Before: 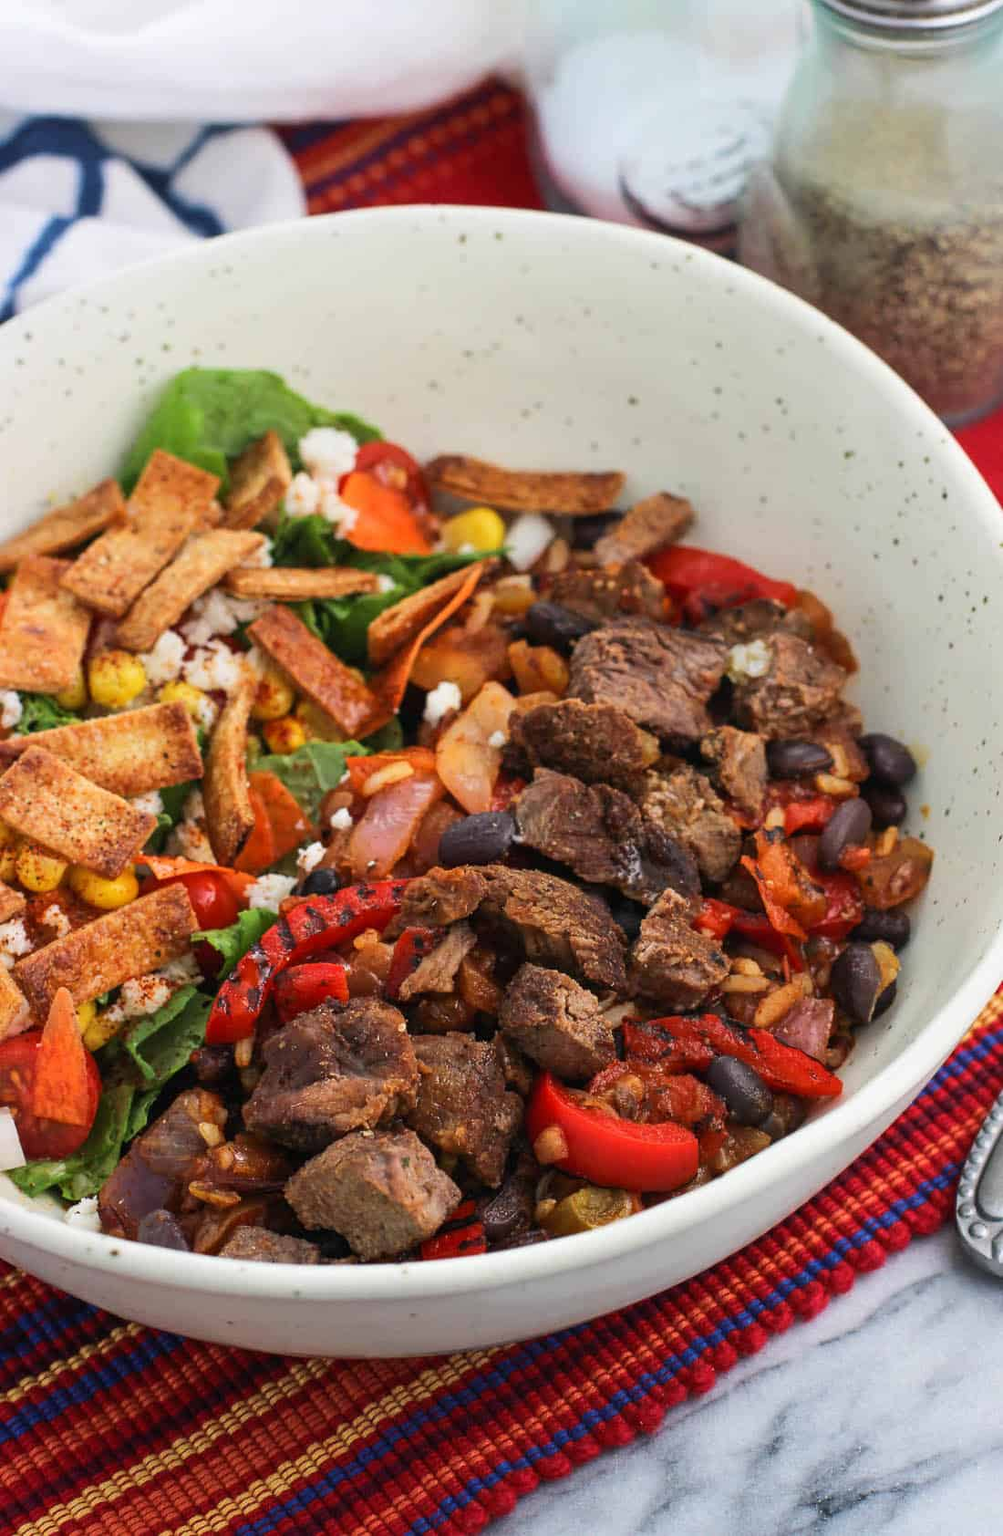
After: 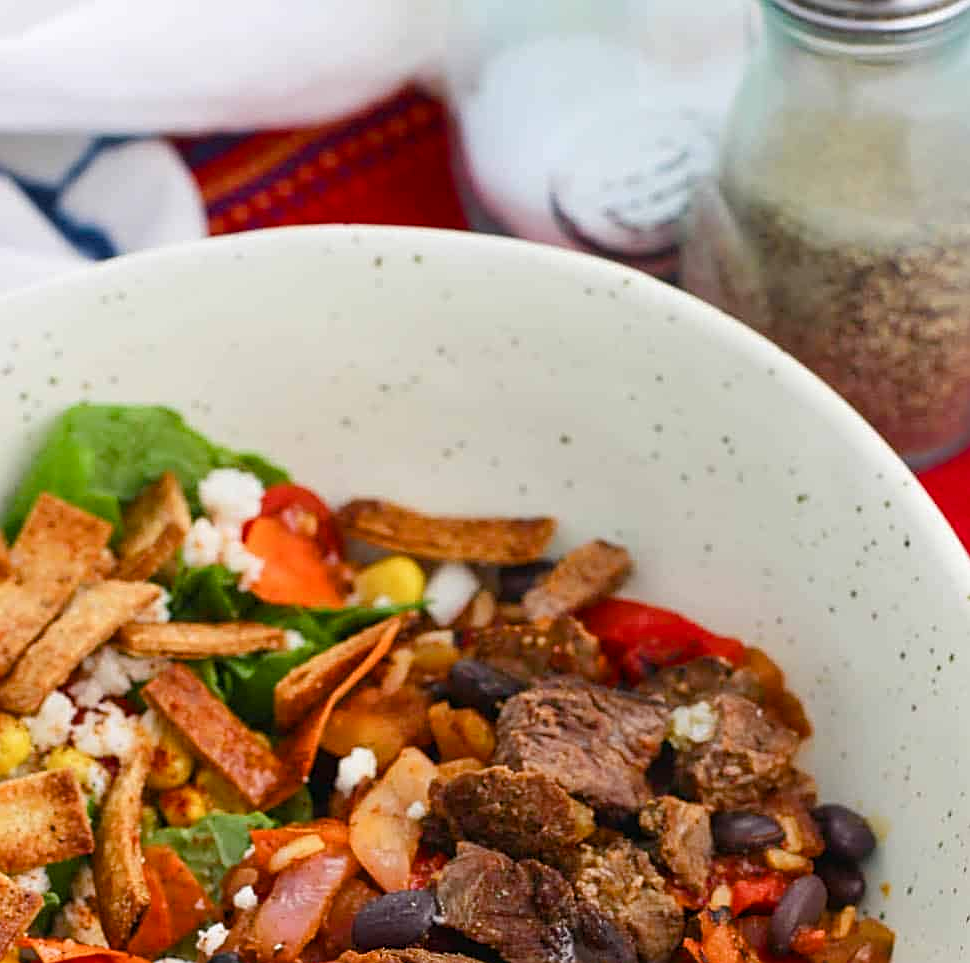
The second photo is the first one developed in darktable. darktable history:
crop and rotate: left 11.812%, bottom 42.776%
sharpen: on, module defaults
color balance rgb: perceptual saturation grading › global saturation 20%, perceptual saturation grading › highlights -25%, perceptual saturation grading › shadows 25%
